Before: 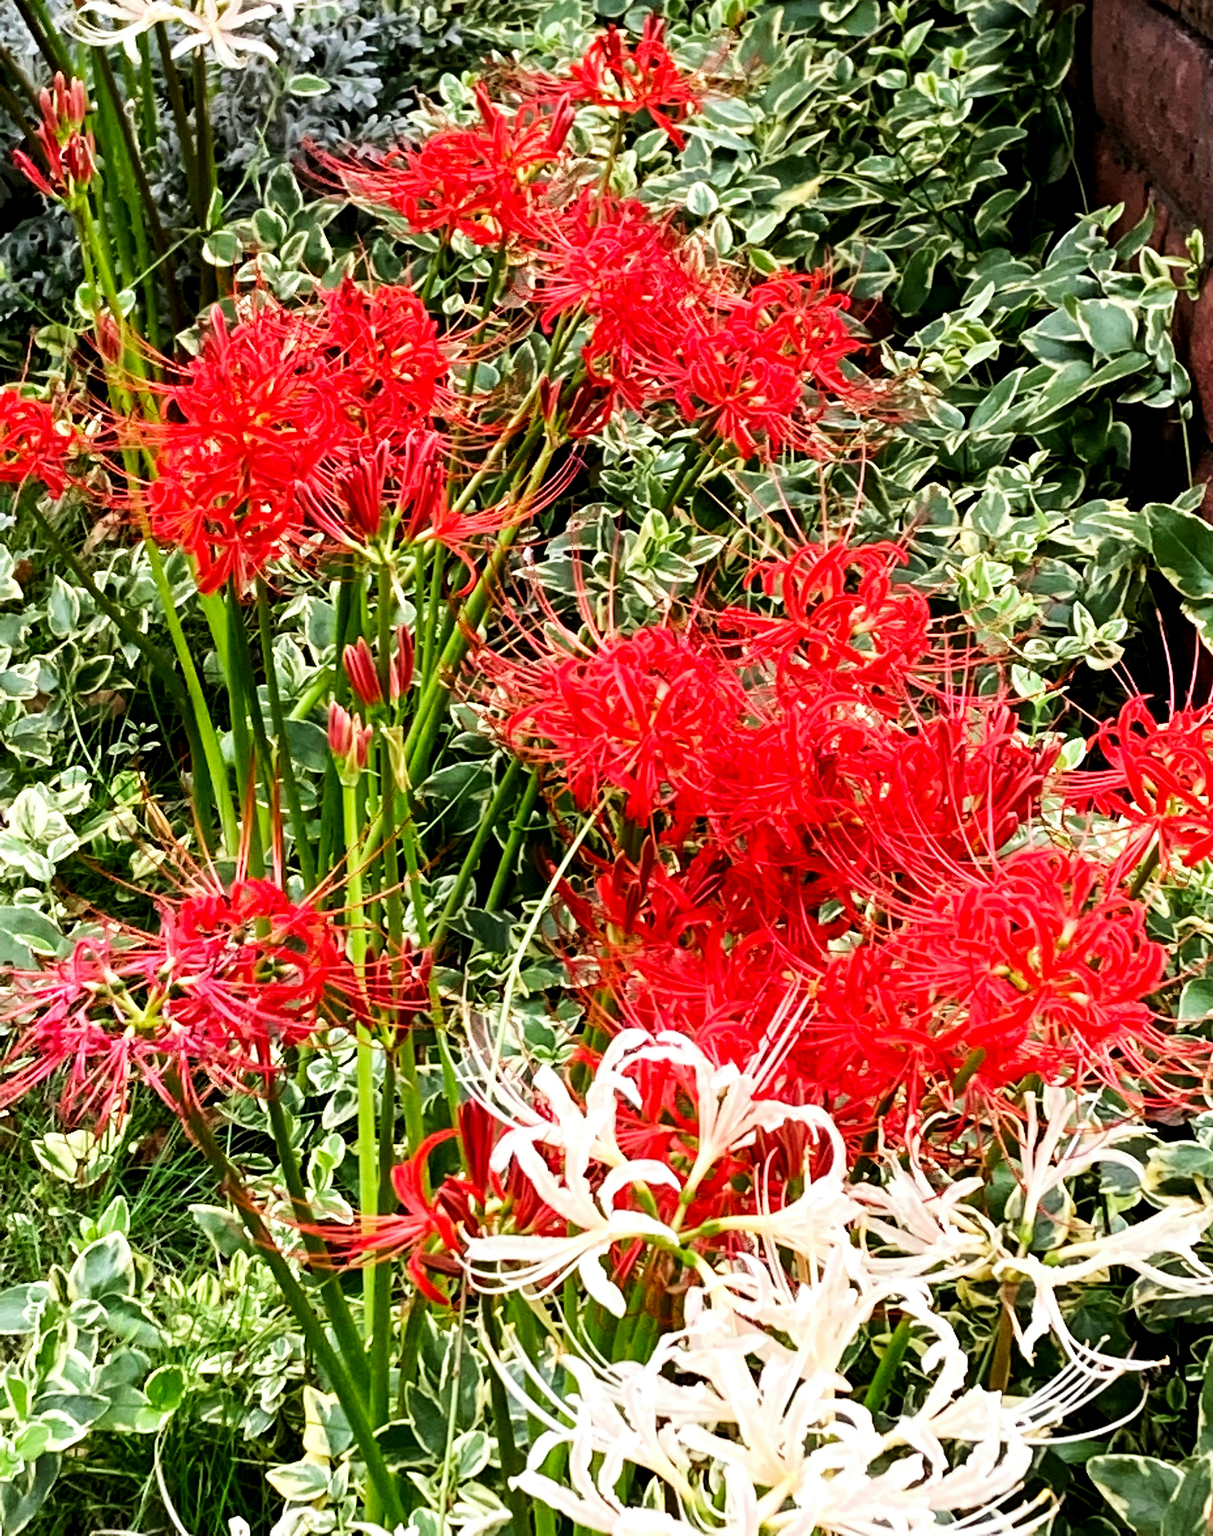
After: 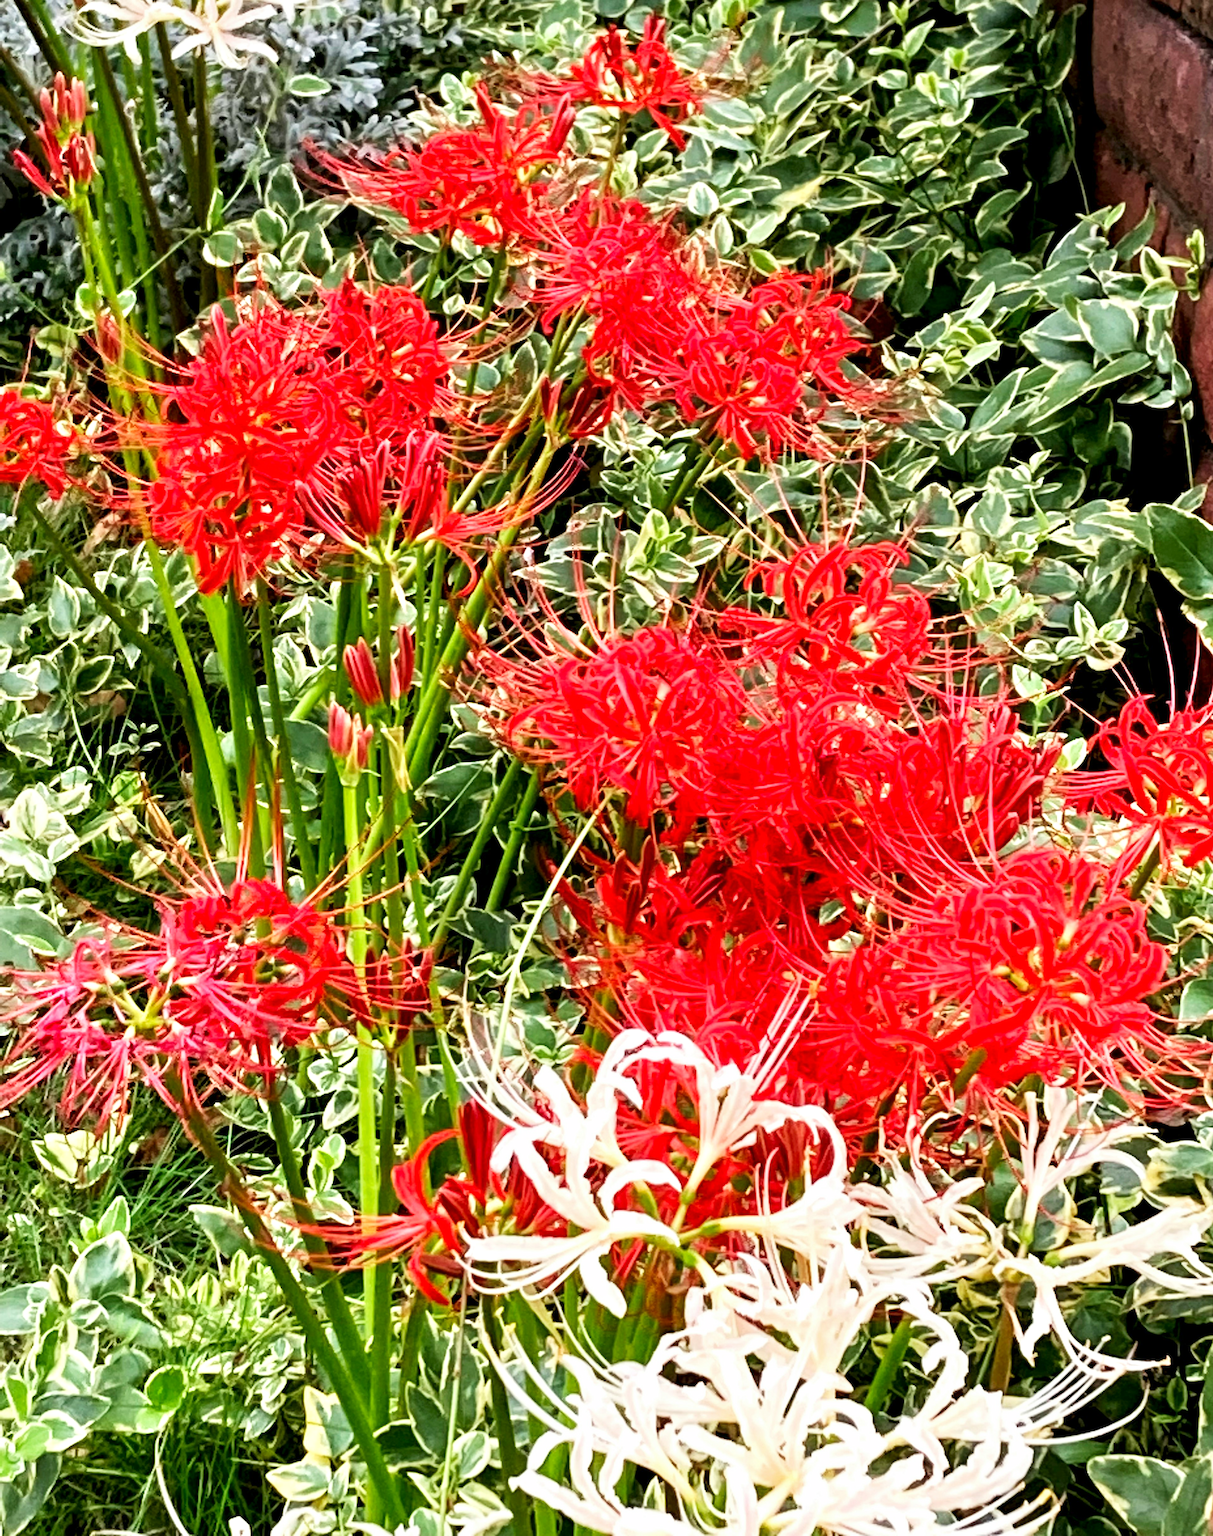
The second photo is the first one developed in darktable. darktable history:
white balance: emerald 1
tone equalizer: -8 EV 1 EV, -7 EV 1 EV, -6 EV 1 EV, -5 EV 1 EV, -4 EV 1 EV, -3 EV 0.75 EV, -2 EV 0.5 EV, -1 EV 0.25 EV
